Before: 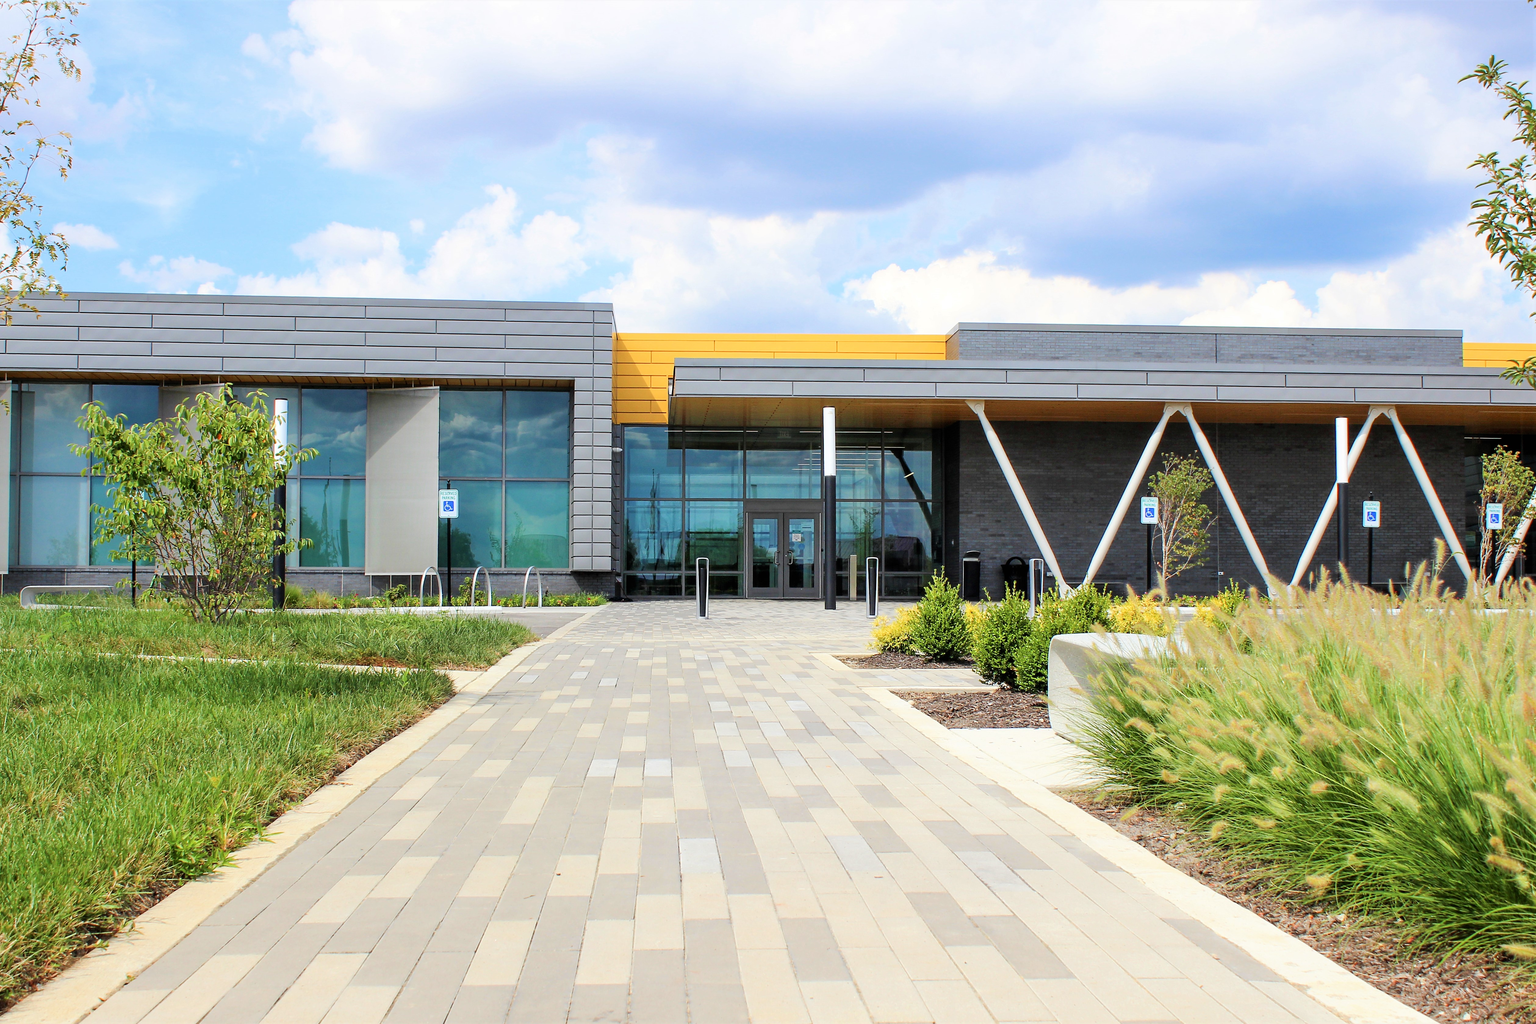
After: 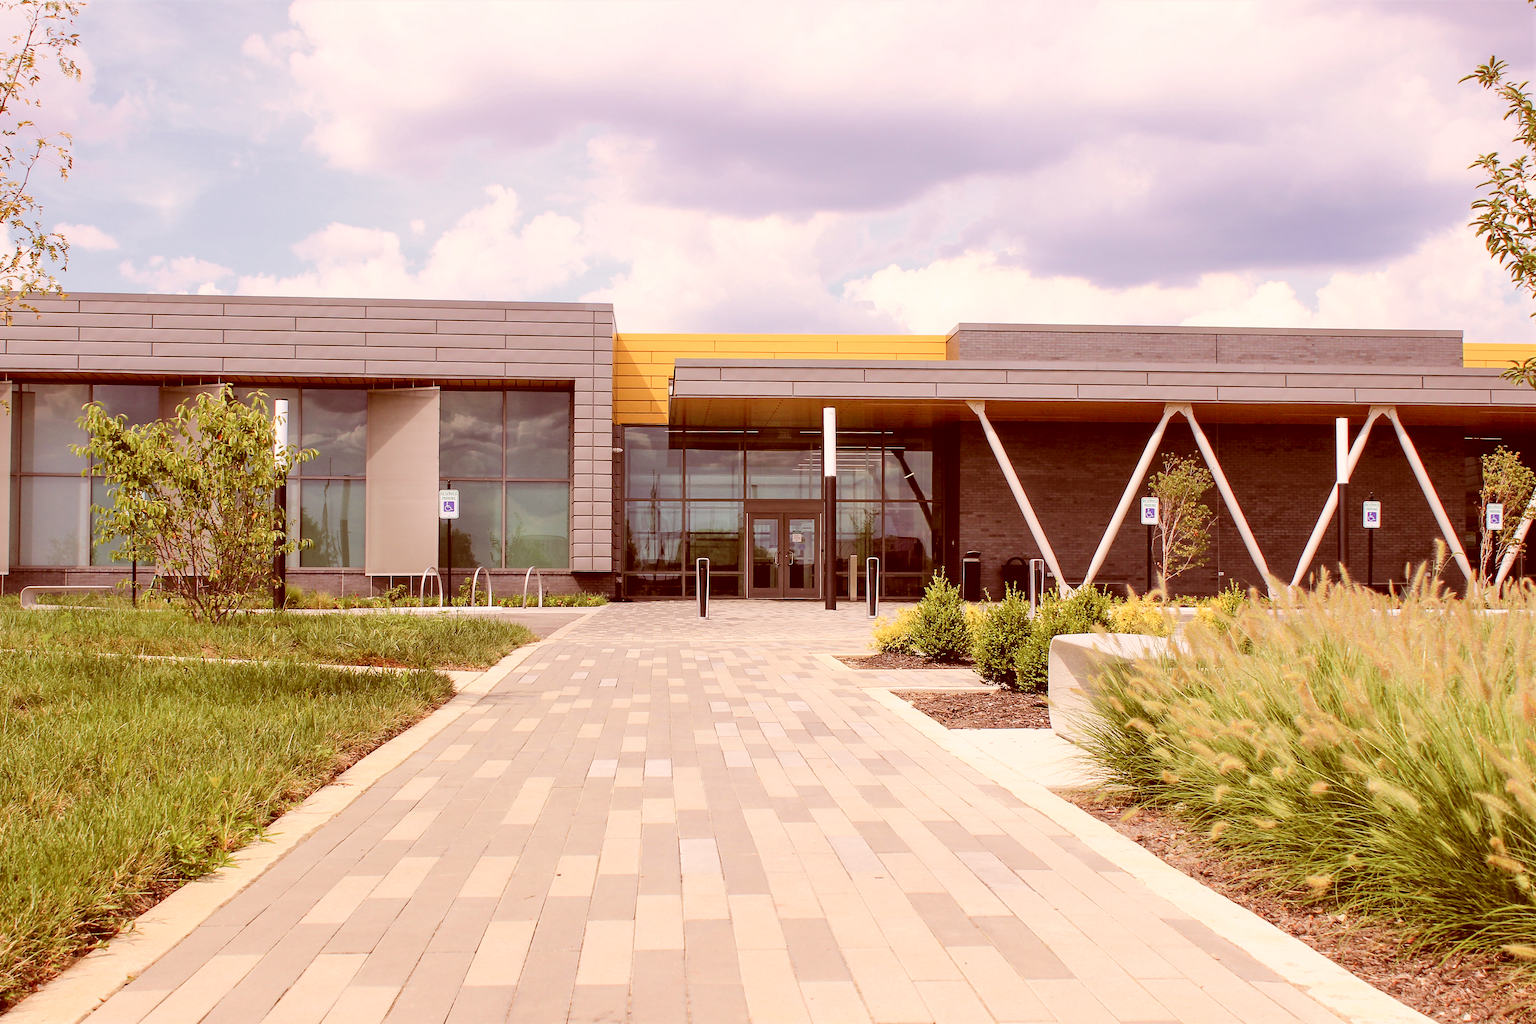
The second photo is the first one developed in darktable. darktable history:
color correction: highlights a* 9.55, highlights b* 8.7, shadows a* 39.35, shadows b* 39.55, saturation 0.768
